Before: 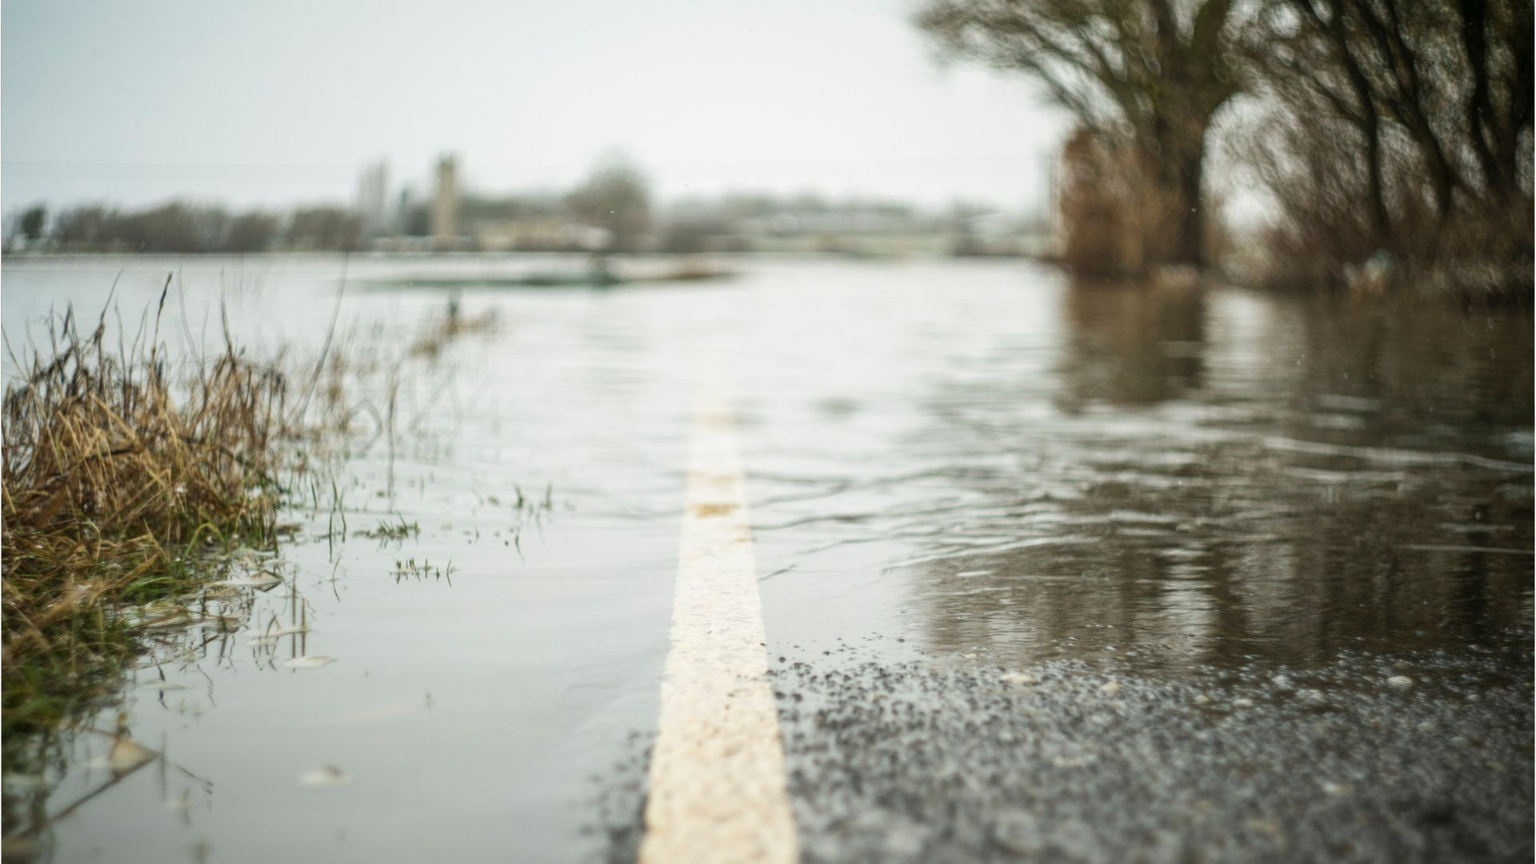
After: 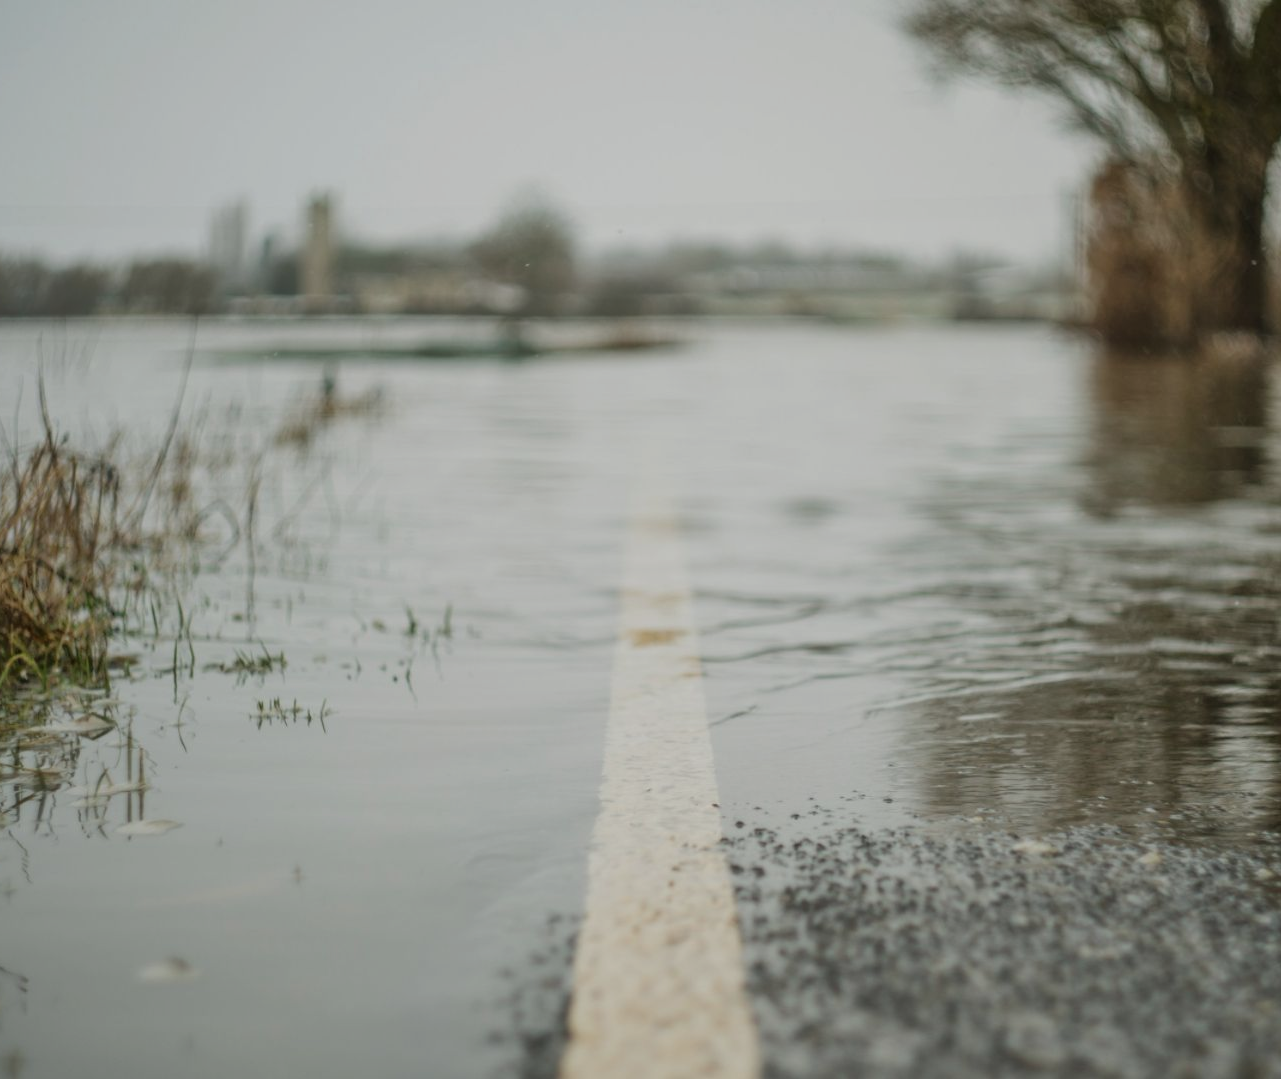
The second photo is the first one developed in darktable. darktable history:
tone equalizer: -8 EV -1.99 EV, -7 EV -1.98 EV, -6 EV -1.99 EV, -5 EV -1.96 EV, -4 EV -2 EV, -3 EV -1.98 EV, -2 EV -1.97 EV, -1 EV -1.61 EV, +0 EV -1.99 EV
color calibration: illuminant same as pipeline (D50), x 0.346, y 0.359, temperature 4985.7 K
crop and rotate: left 12.428%, right 20.851%
exposure: black level correction 0, exposure 1.199 EV, compensate exposure bias true, compensate highlight preservation false
